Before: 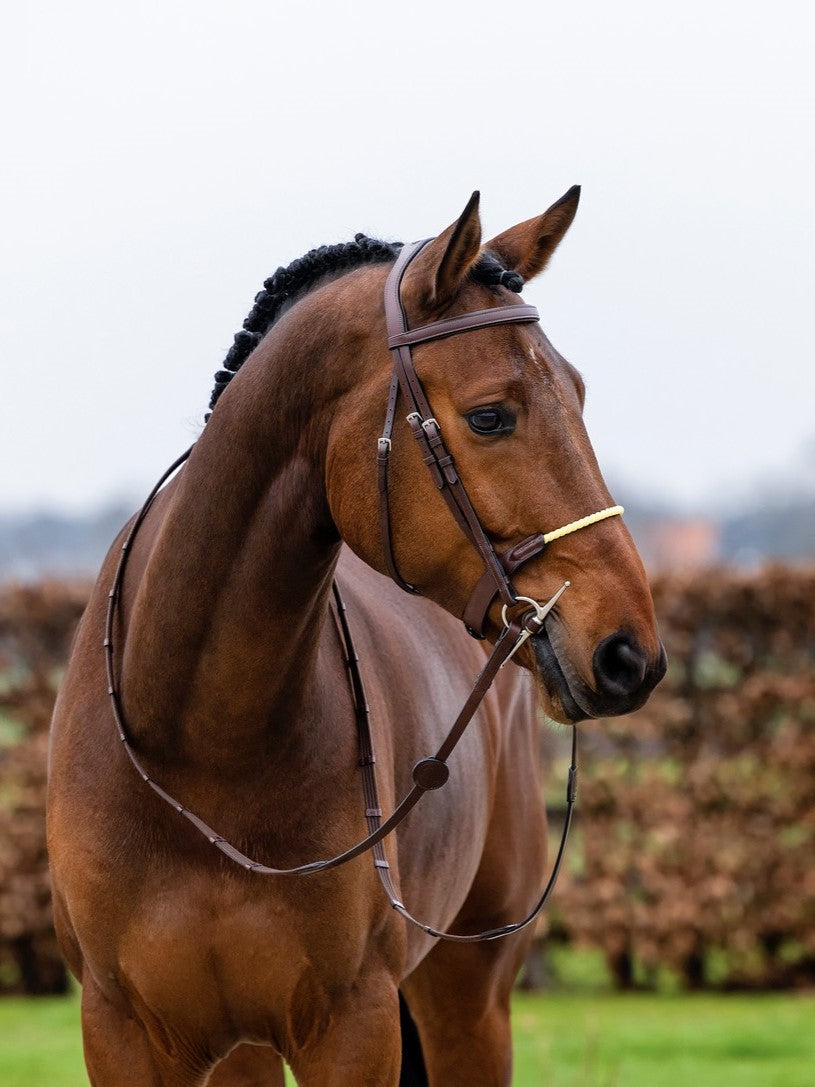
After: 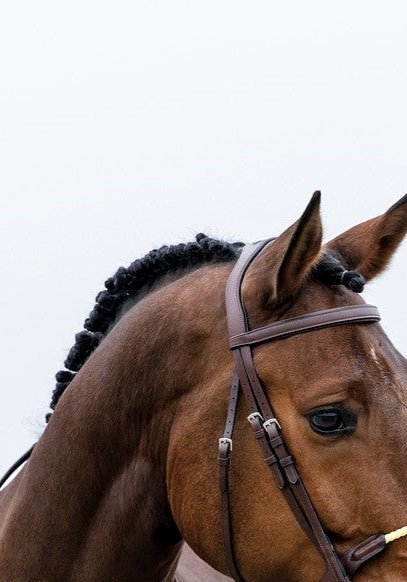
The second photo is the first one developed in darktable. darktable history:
crop: left 19.556%, right 30.401%, bottom 46.458%
contrast equalizer: octaves 7, y [[0.6 ×6], [0.55 ×6], [0 ×6], [0 ×6], [0 ×6]], mix 0.15
color contrast: green-magenta contrast 0.84, blue-yellow contrast 0.86
